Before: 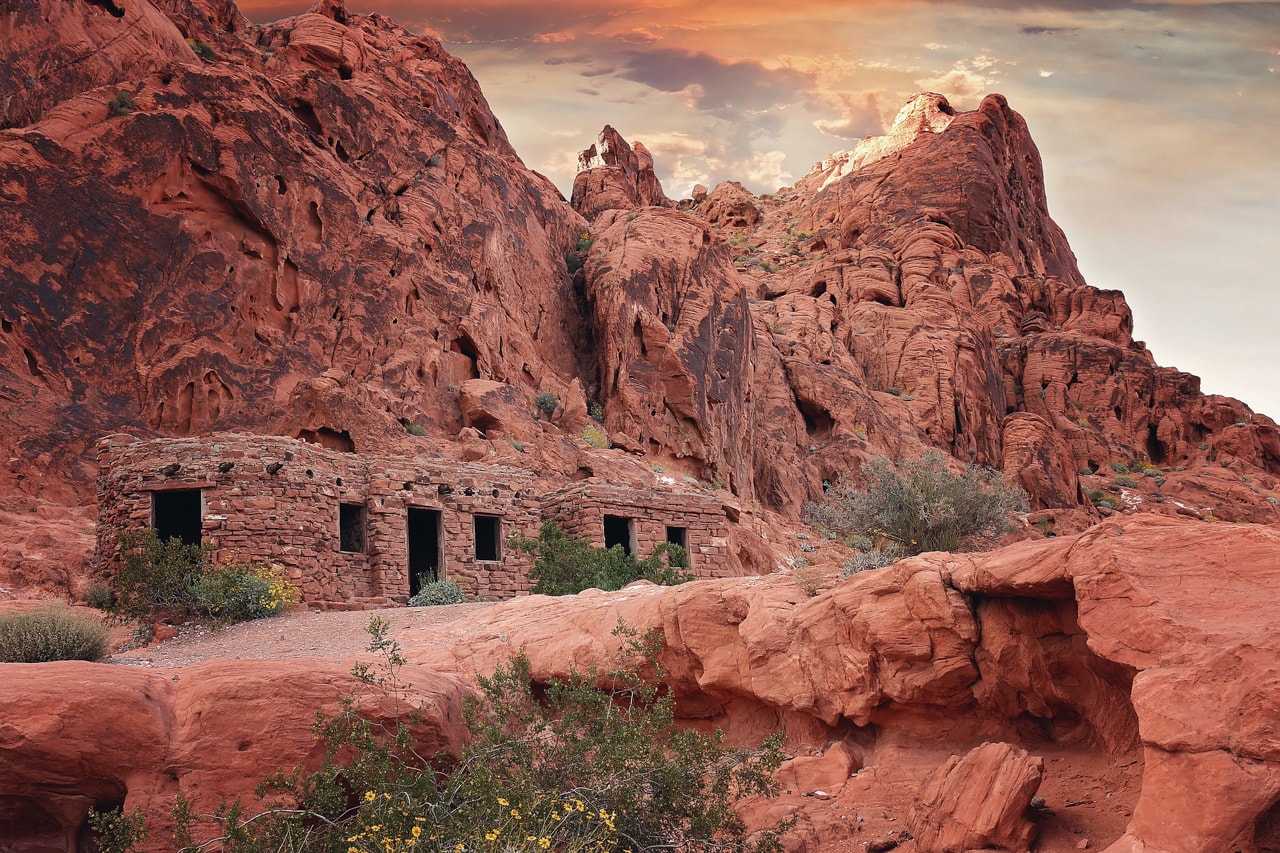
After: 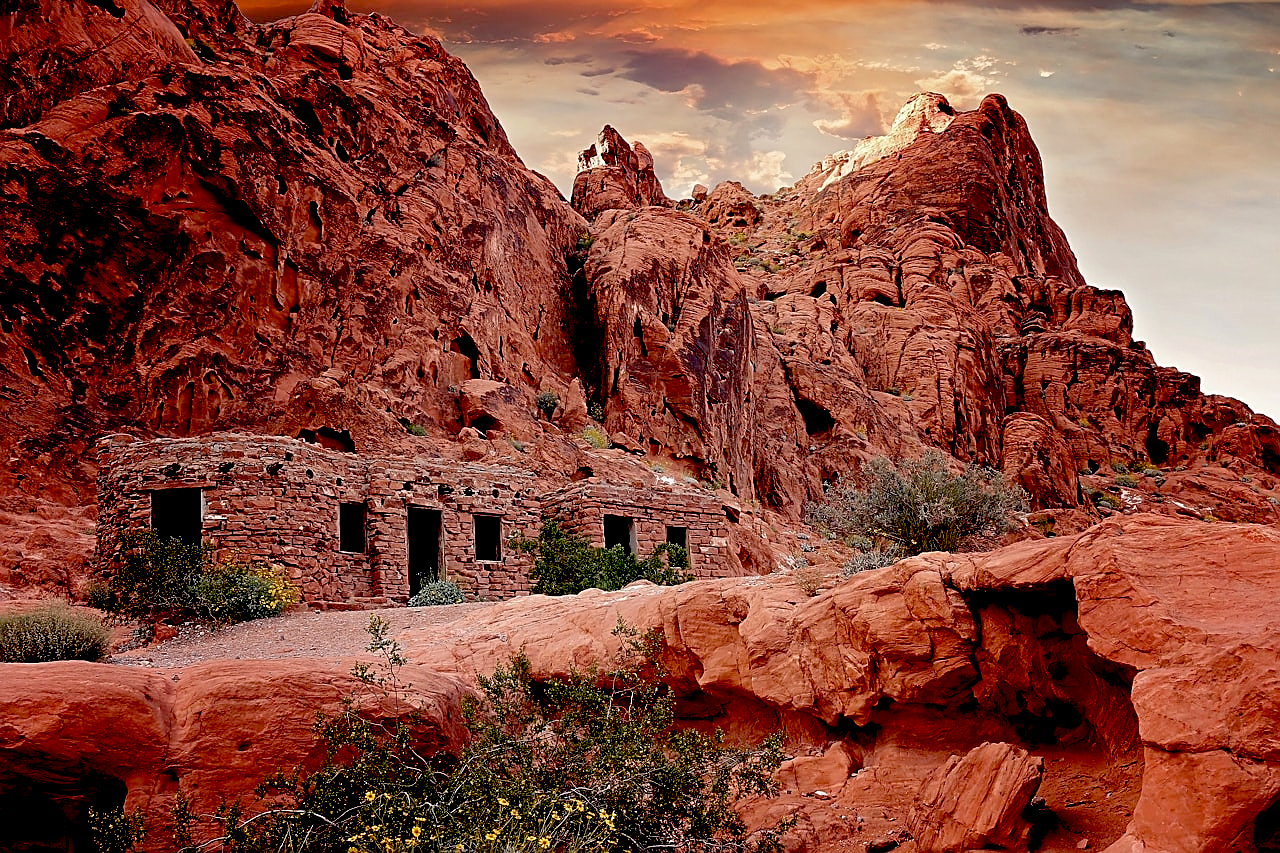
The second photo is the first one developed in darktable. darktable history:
sharpen: on, module defaults
exposure: black level correction 0.056, compensate highlight preservation false
